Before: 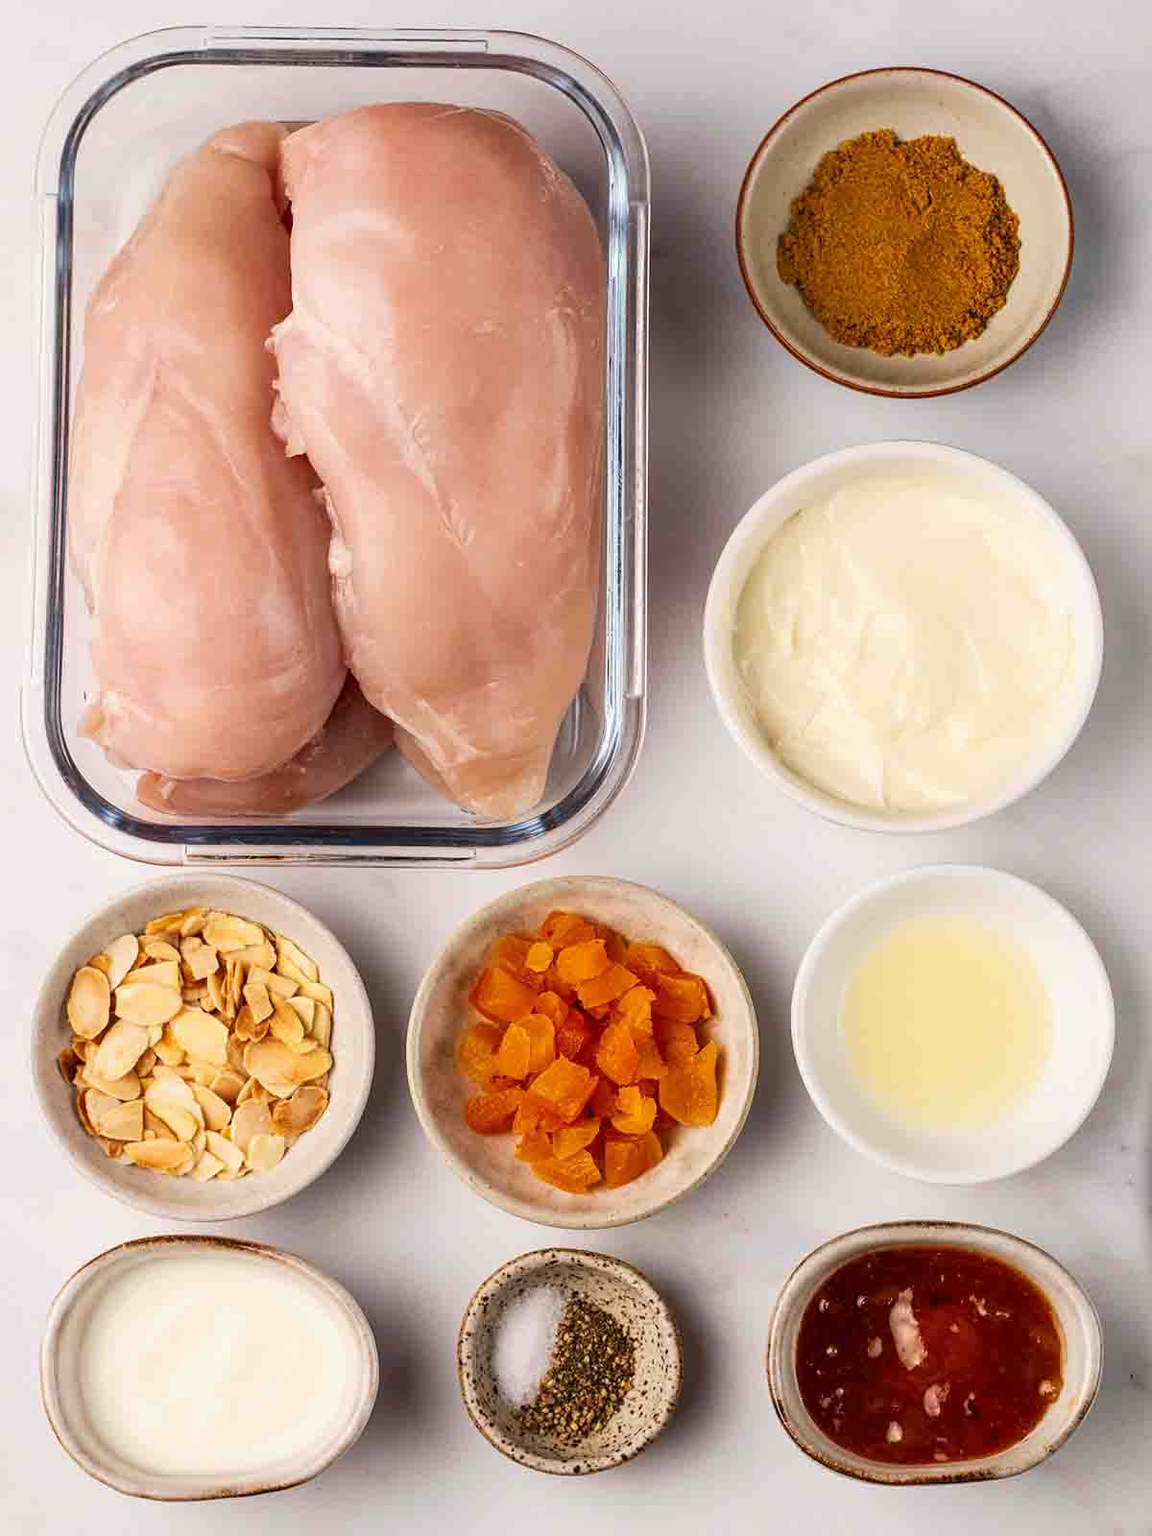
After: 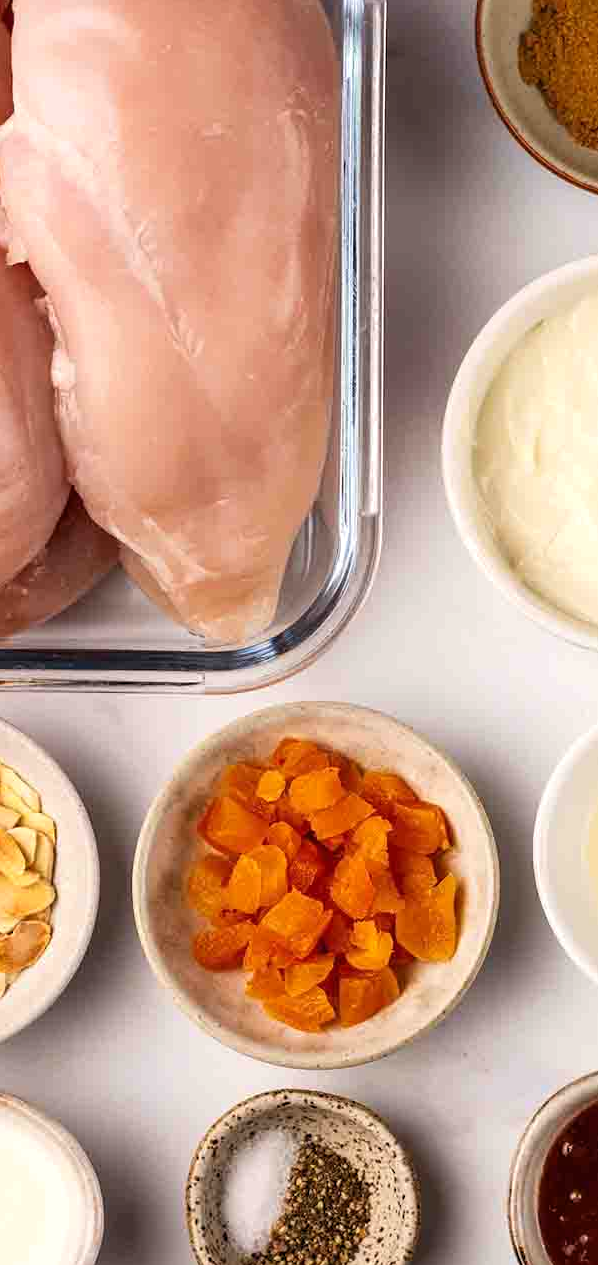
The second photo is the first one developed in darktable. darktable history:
levels: levels [0.016, 0.484, 0.953]
crop and rotate: angle 0.014°, left 24.287%, top 13.219%, right 25.861%, bottom 7.639%
